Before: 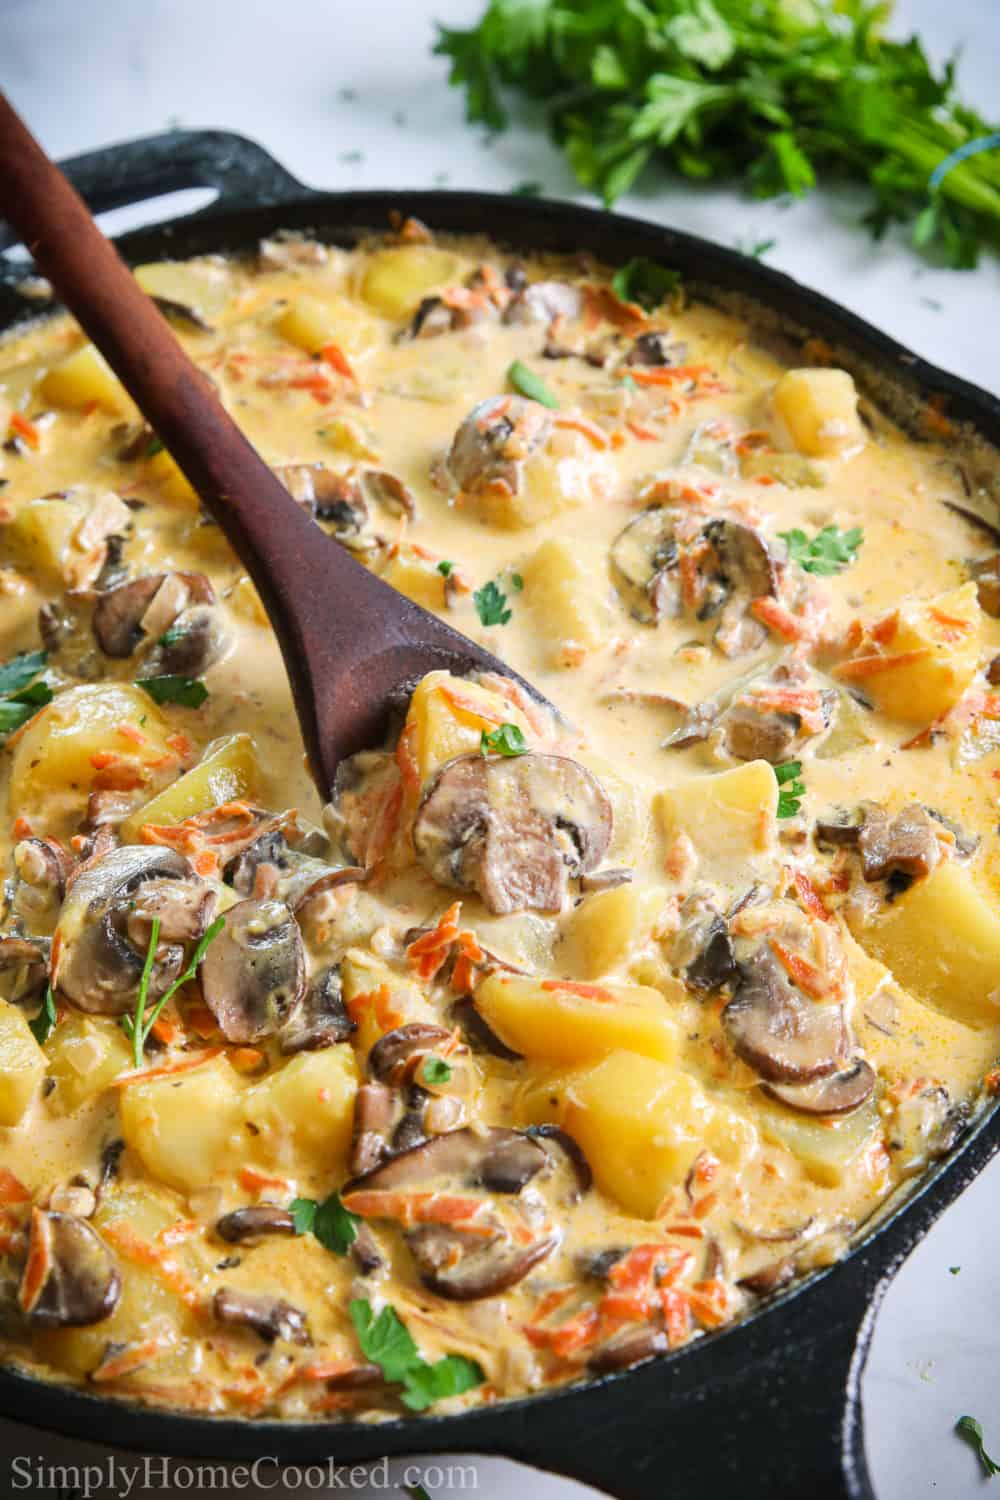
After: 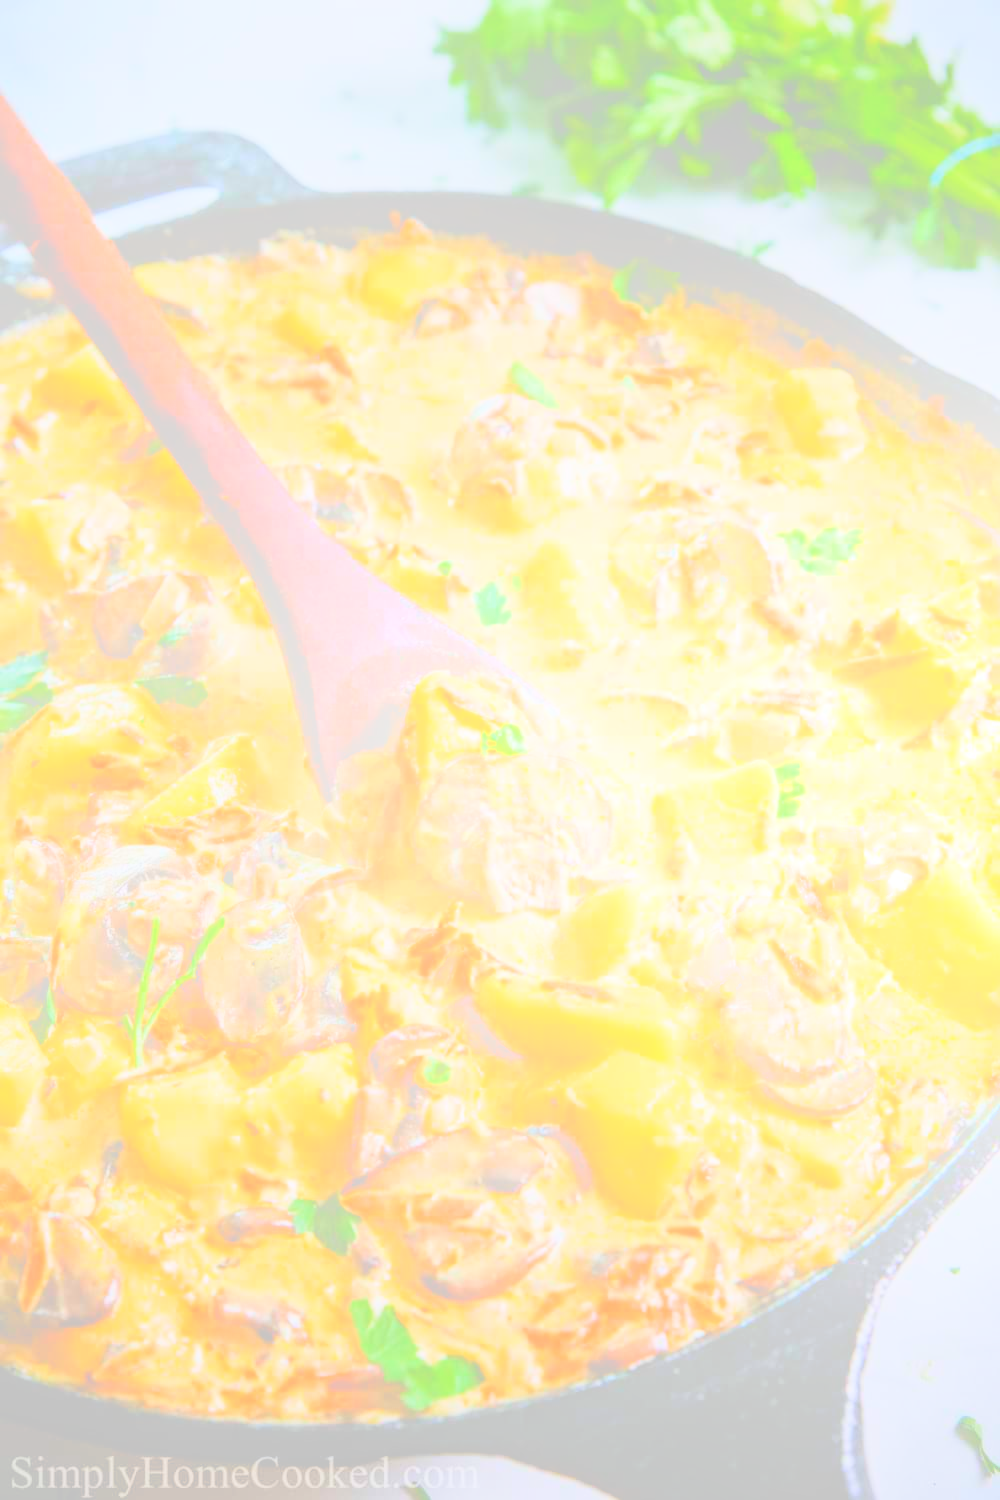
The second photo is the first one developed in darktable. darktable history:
bloom: size 70%, threshold 25%, strength 70%
filmic rgb: black relative exposure -7.65 EV, white relative exposure 4.56 EV, hardness 3.61
local contrast: on, module defaults
